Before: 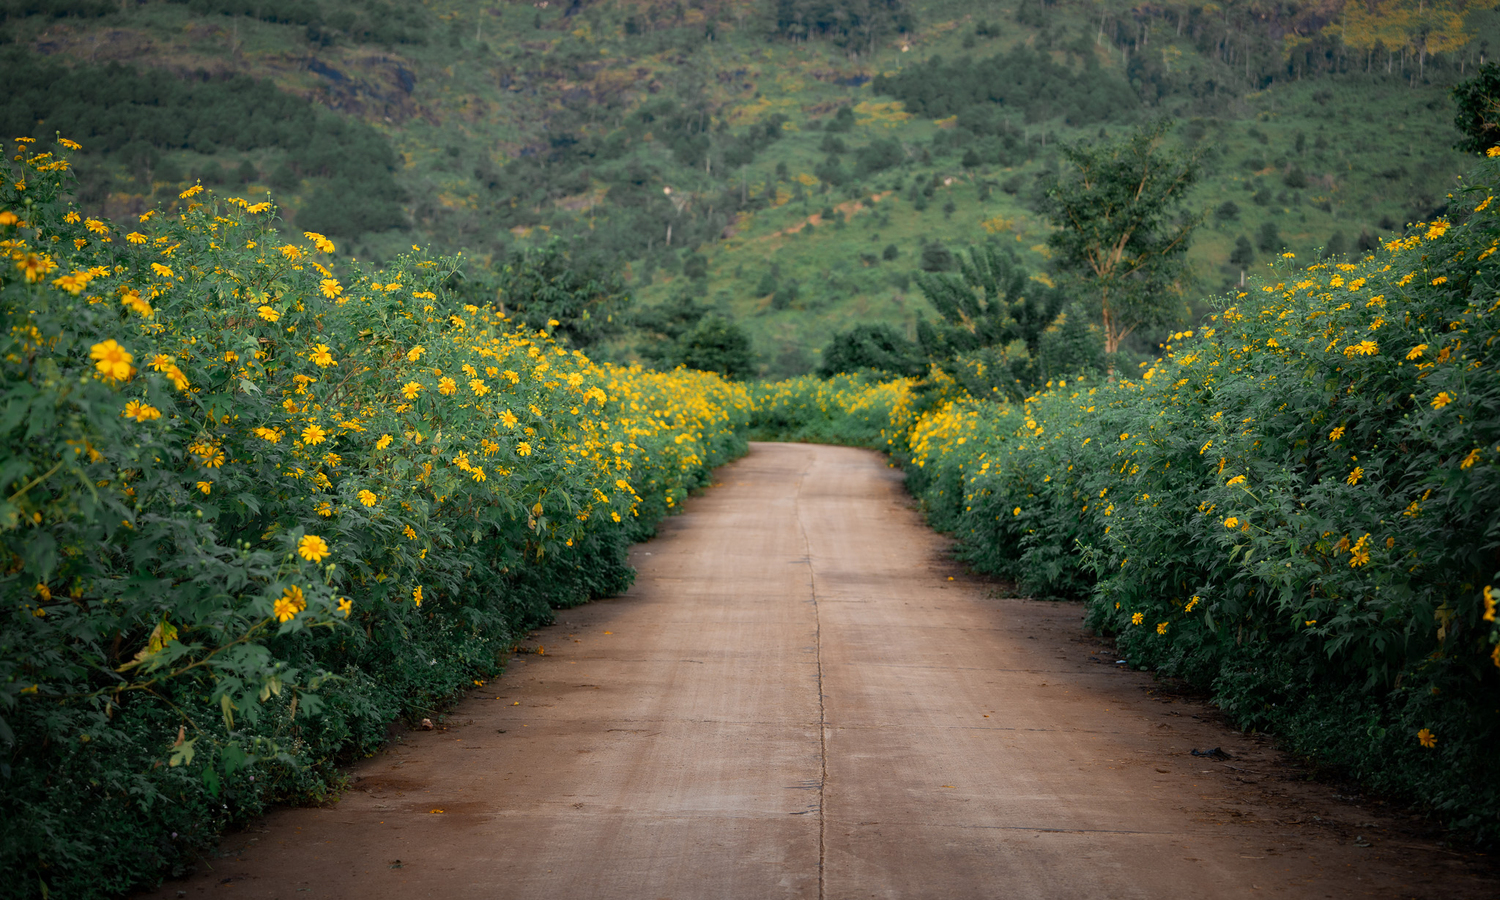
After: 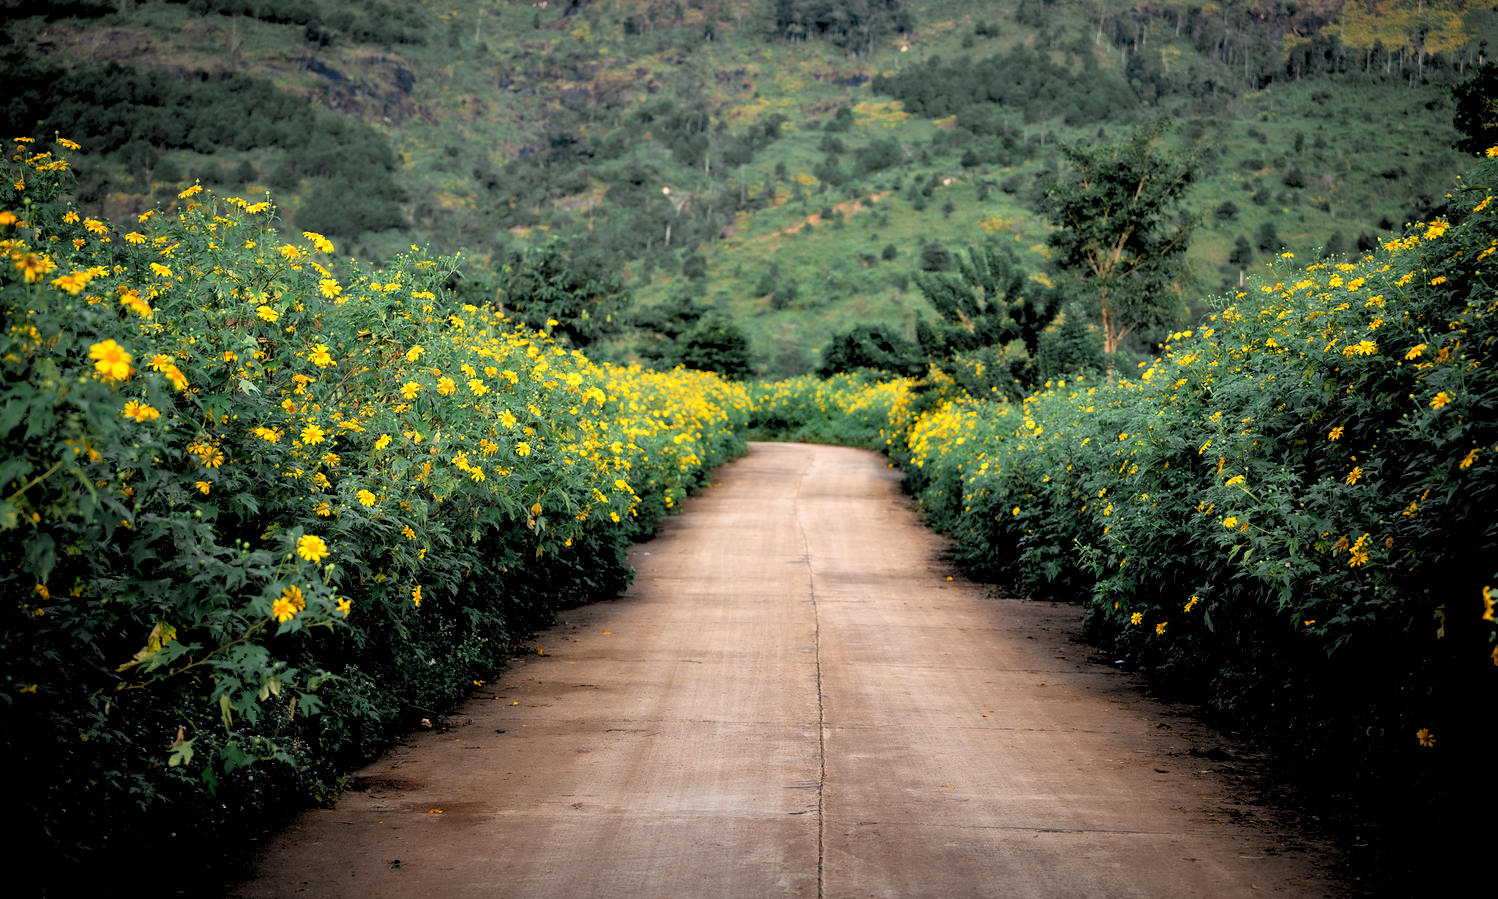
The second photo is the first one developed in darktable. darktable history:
exposure: black level correction 0, exposure 0.5 EV, compensate highlight preservation false
crop and rotate: left 0.126%
rgb levels: levels [[0.034, 0.472, 0.904], [0, 0.5, 1], [0, 0.5, 1]]
